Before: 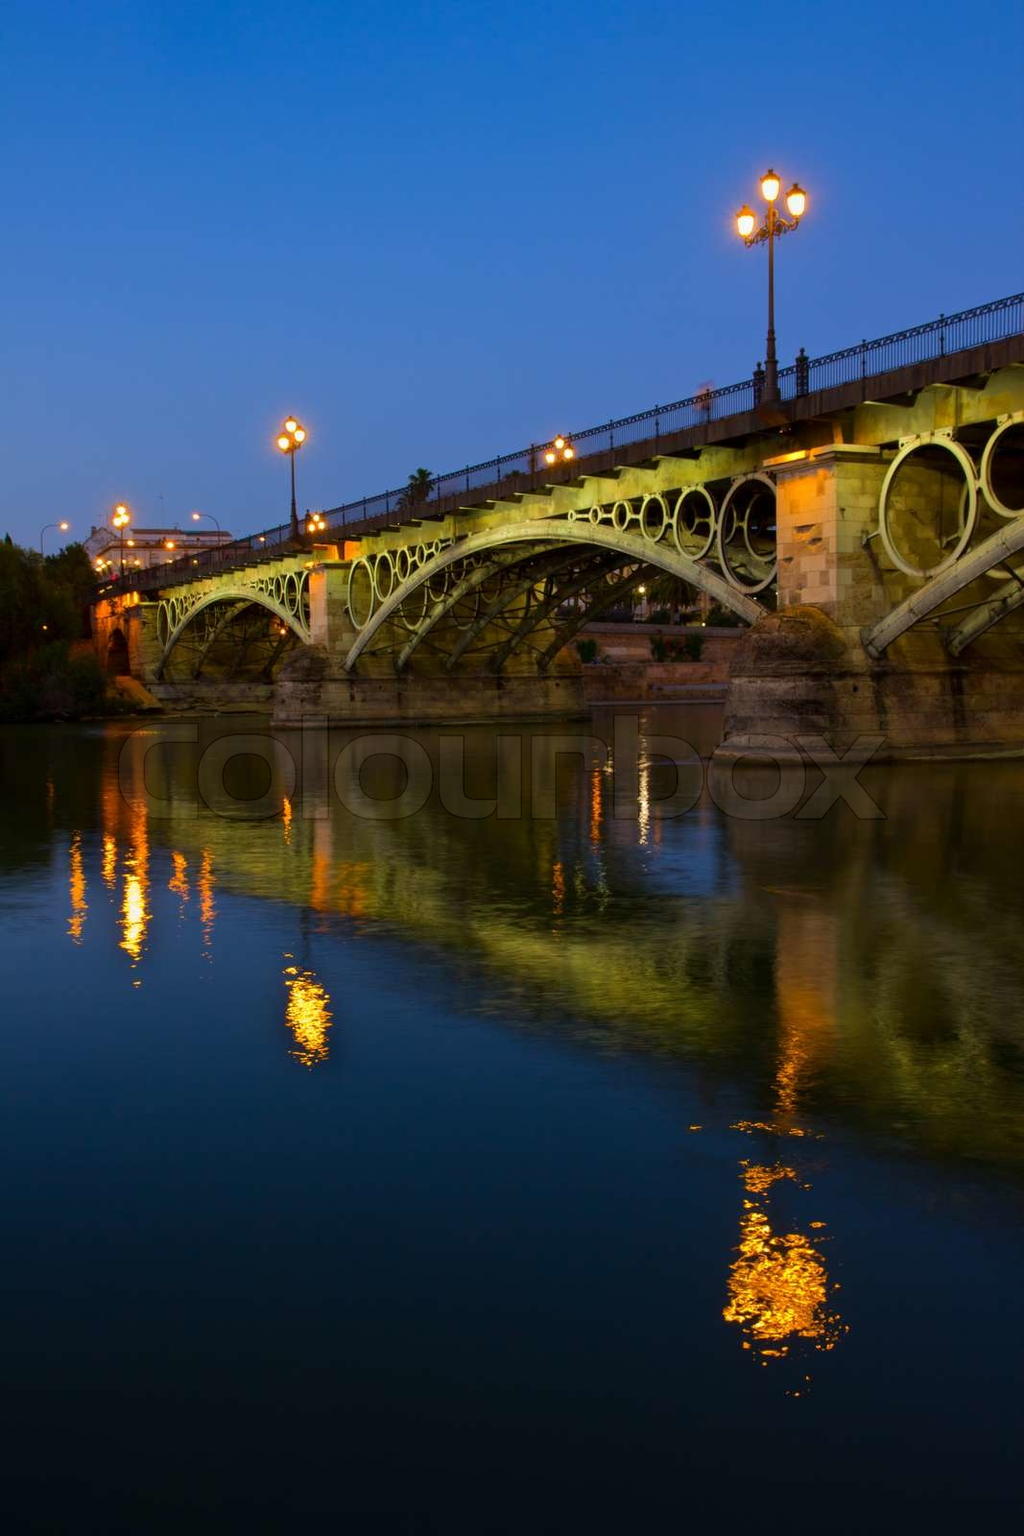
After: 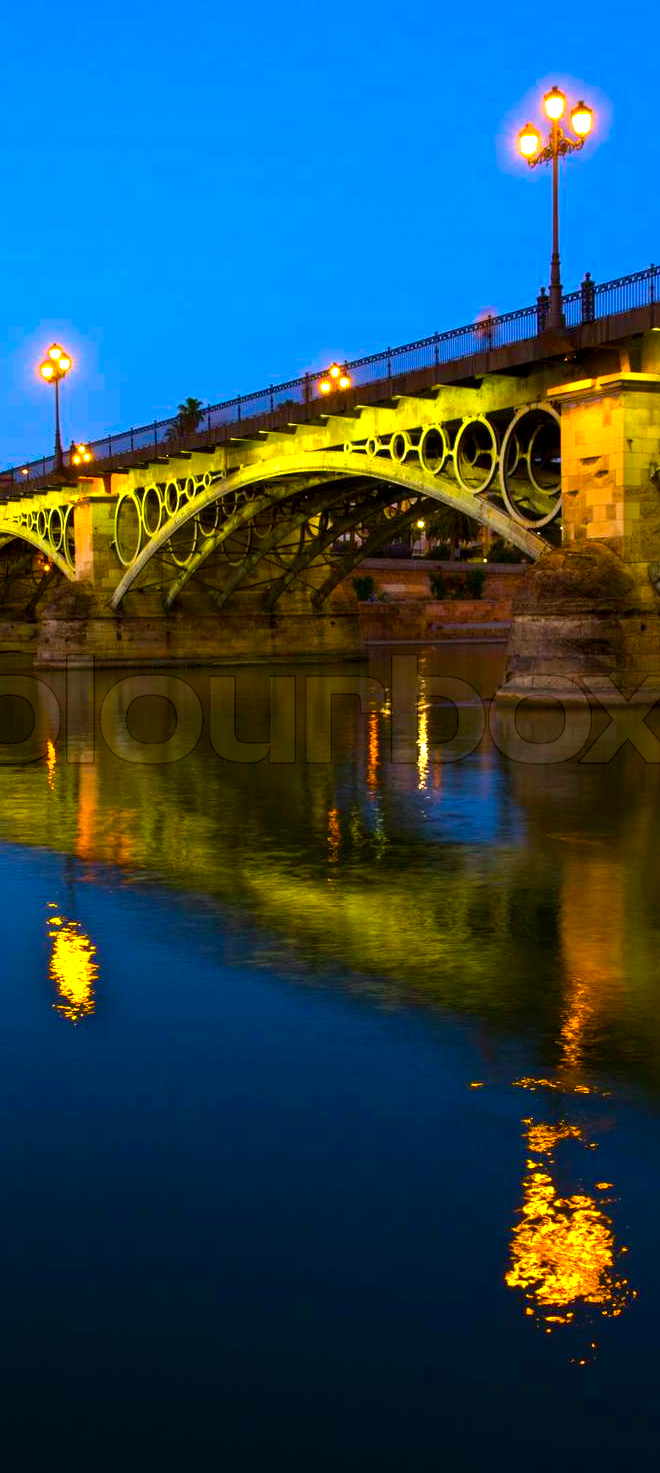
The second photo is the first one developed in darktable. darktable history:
color balance rgb: perceptual saturation grading › global saturation 31.17%, perceptual brilliance grading › global brilliance -4.294%, perceptual brilliance grading › highlights 24.621%, perceptual brilliance grading › mid-tones 6.863%, perceptual brilliance grading › shadows -4.638%, global vibrance 39.977%
crop and rotate: left 23.277%, top 5.631%, right 14.859%, bottom 2.281%
exposure: black level correction 0.001, exposure 0.5 EV, compensate exposure bias true, compensate highlight preservation false
